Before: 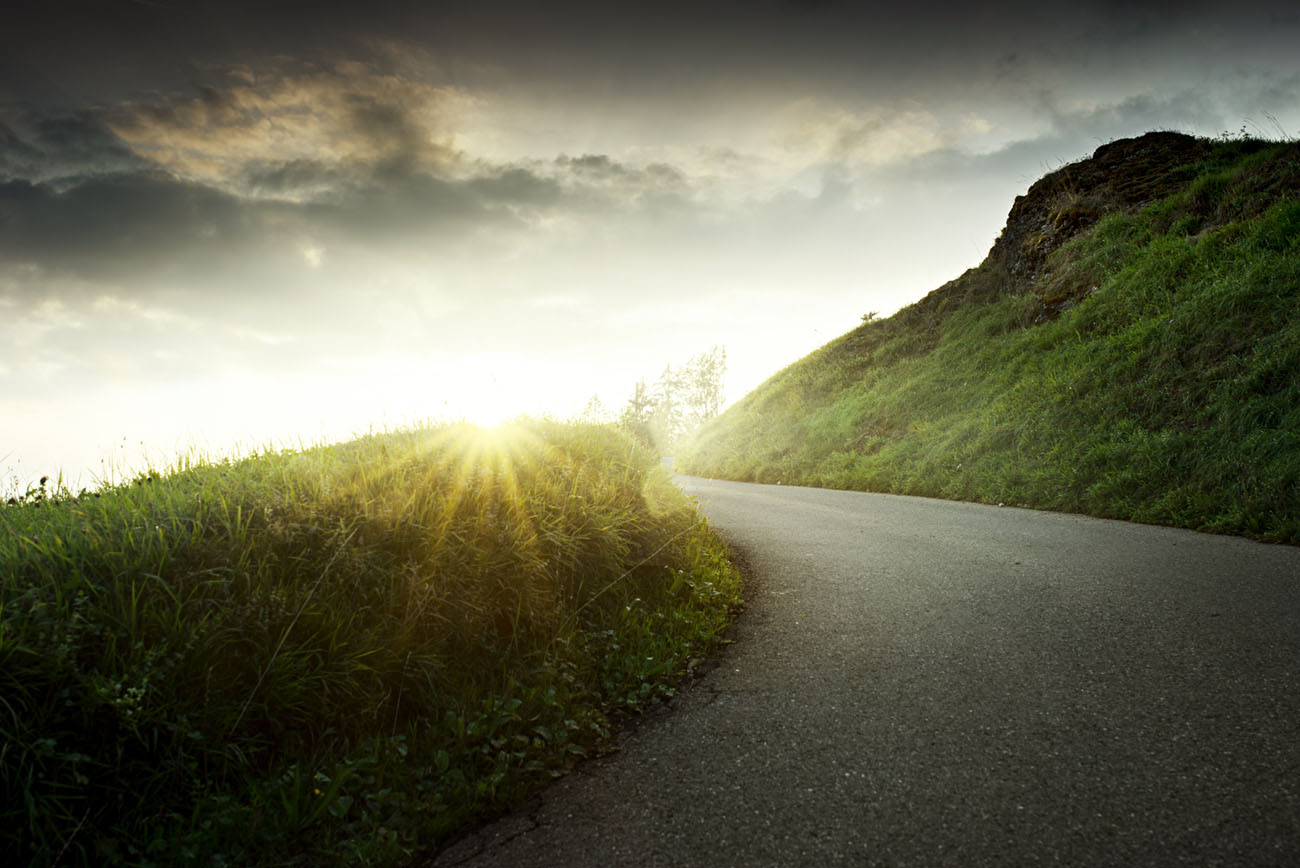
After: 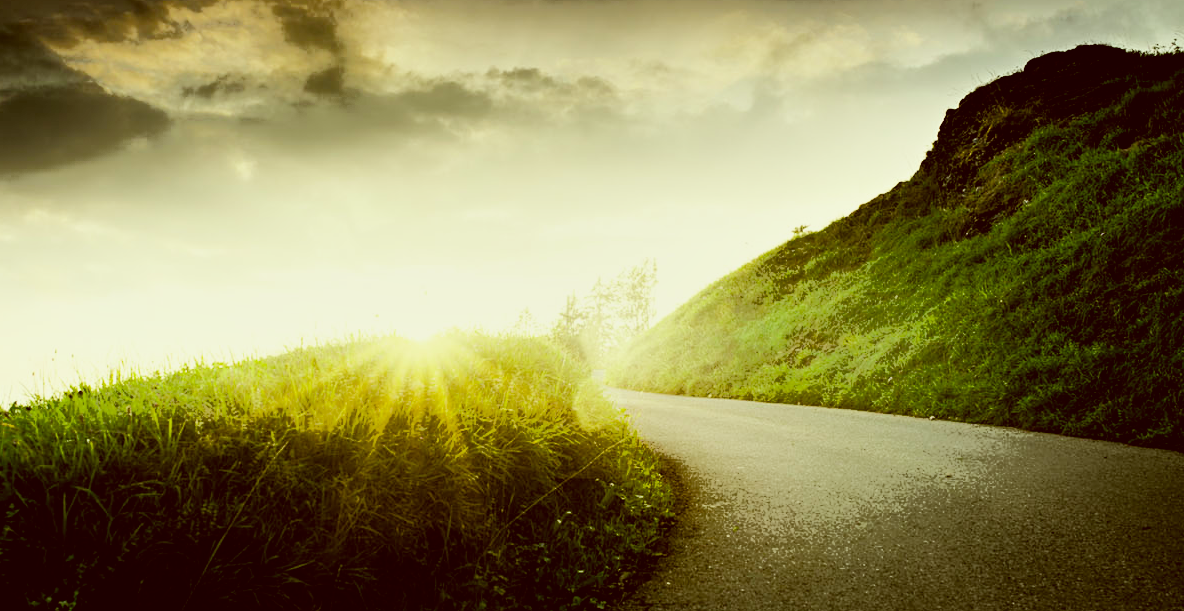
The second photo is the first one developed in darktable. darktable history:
filmic rgb: black relative exposure -7.71 EV, white relative exposure 4.46 EV, hardness 3.76, latitude 49.08%, contrast 1.101
crop: left 5.367%, top 10.123%, right 3.5%, bottom 19.469%
color balance rgb: highlights gain › chroma 1.026%, highlights gain › hue 67.76°, perceptual saturation grading › global saturation 34.94%, perceptual saturation grading › highlights -29.86%, perceptual saturation grading › shadows 34.985%, perceptual brilliance grading › highlights 8.689%, perceptual brilliance grading › mid-tones 4.264%, perceptual brilliance grading › shadows 2.018%
color zones: curves: ch1 [(0.24, 0.634) (0.75, 0.5)]; ch2 [(0.253, 0.437) (0.745, 0.491)], mix -122.44%
shadows and highlights: shadows 11.3, white point adjustment 1.27, soften with gaussian
color correction: highlights a* -5.6, highlights b* 9.79, shadows a* 9.37, shadows b* 24.23
tone curve: curves: ch0 [(0, 0) (0.003, 0.003) (0.011, 0.011) (0.025, 0.024) (0.044, 0.043) (0.069, 0.067) (0.1, 0.096) (0.136, 0.131) (0.177, 0.171) (0.224, 0.217) (0.277, 0.267) (0.335, 0.324) (0.399, 0.385) (0.468, 0.452) (0.543, 0.632) (0.623, 0.697) (0.709, 0.766) (0.801, 0.839) (0.898, 0.917) (1, 1)], color space Lab, independent channels, preserve colors none
